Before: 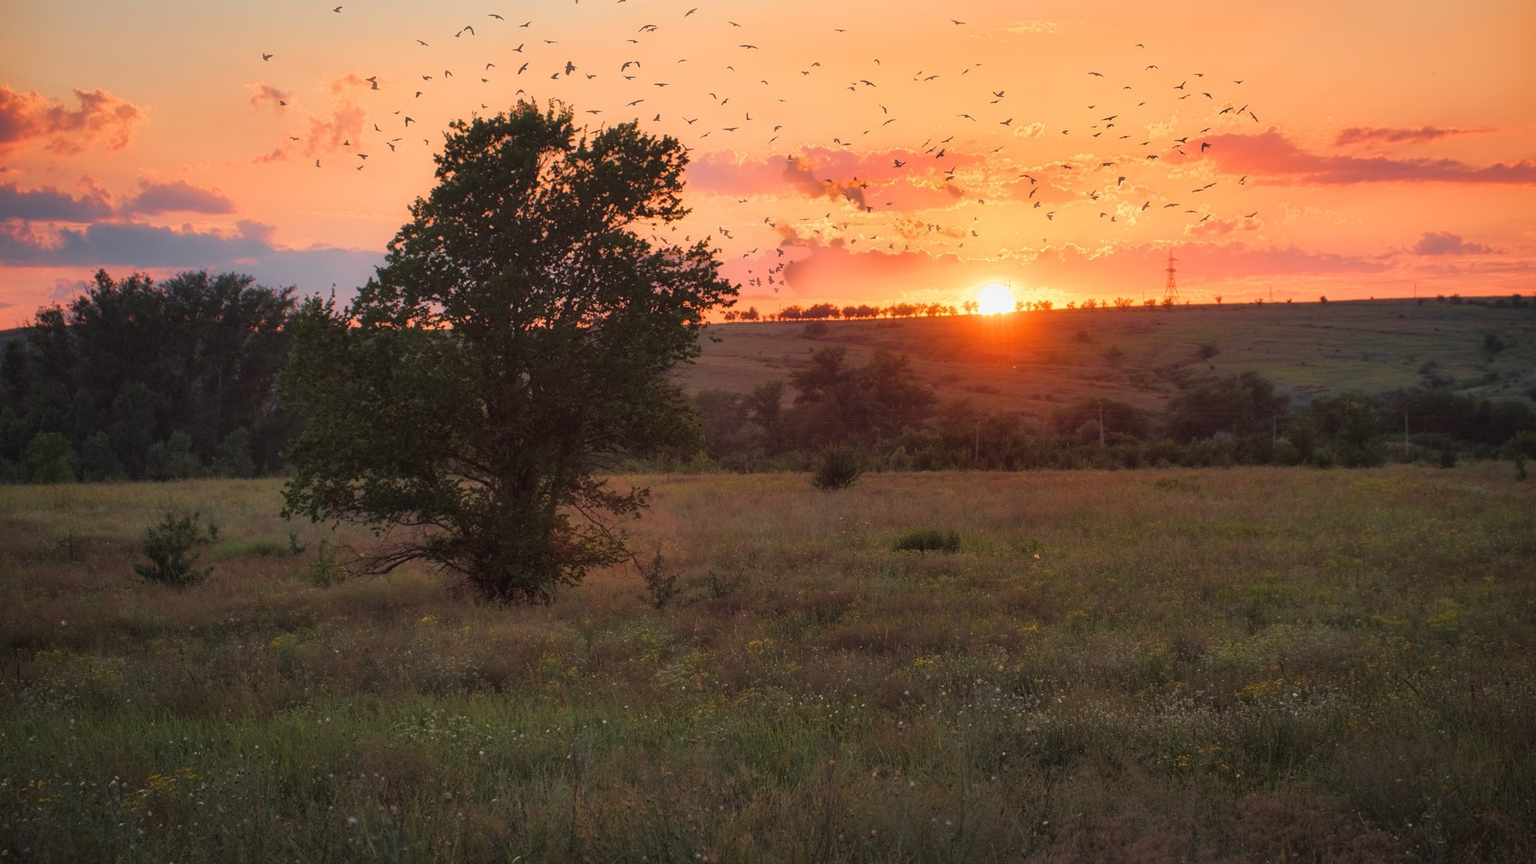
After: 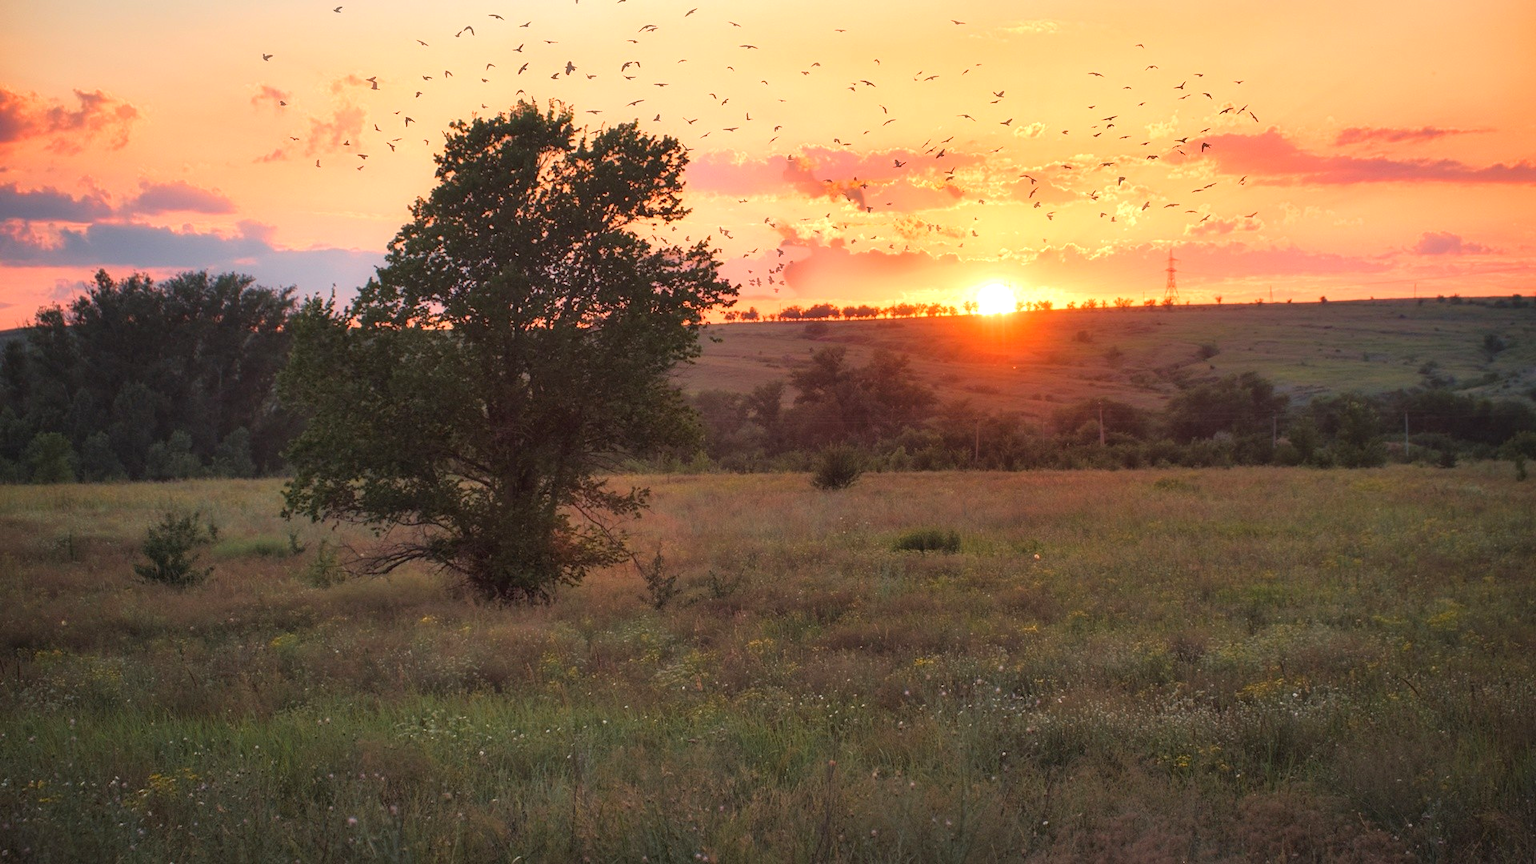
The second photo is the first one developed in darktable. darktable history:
exposure: exposure 0.566 EV, compensate highlight preservation false
tone equalizer: on, module defaults
